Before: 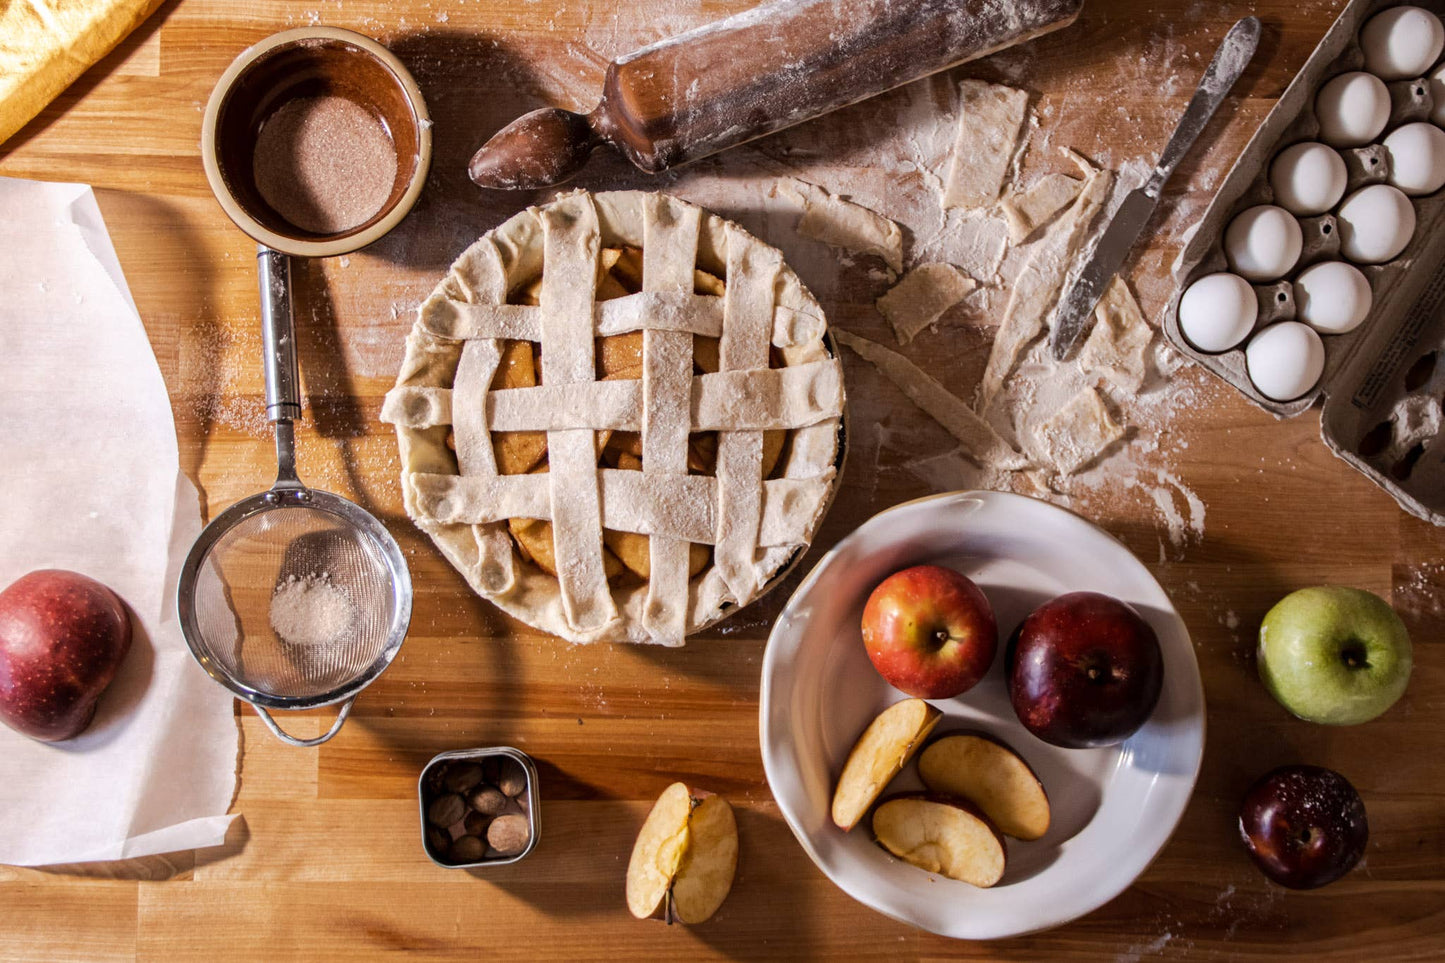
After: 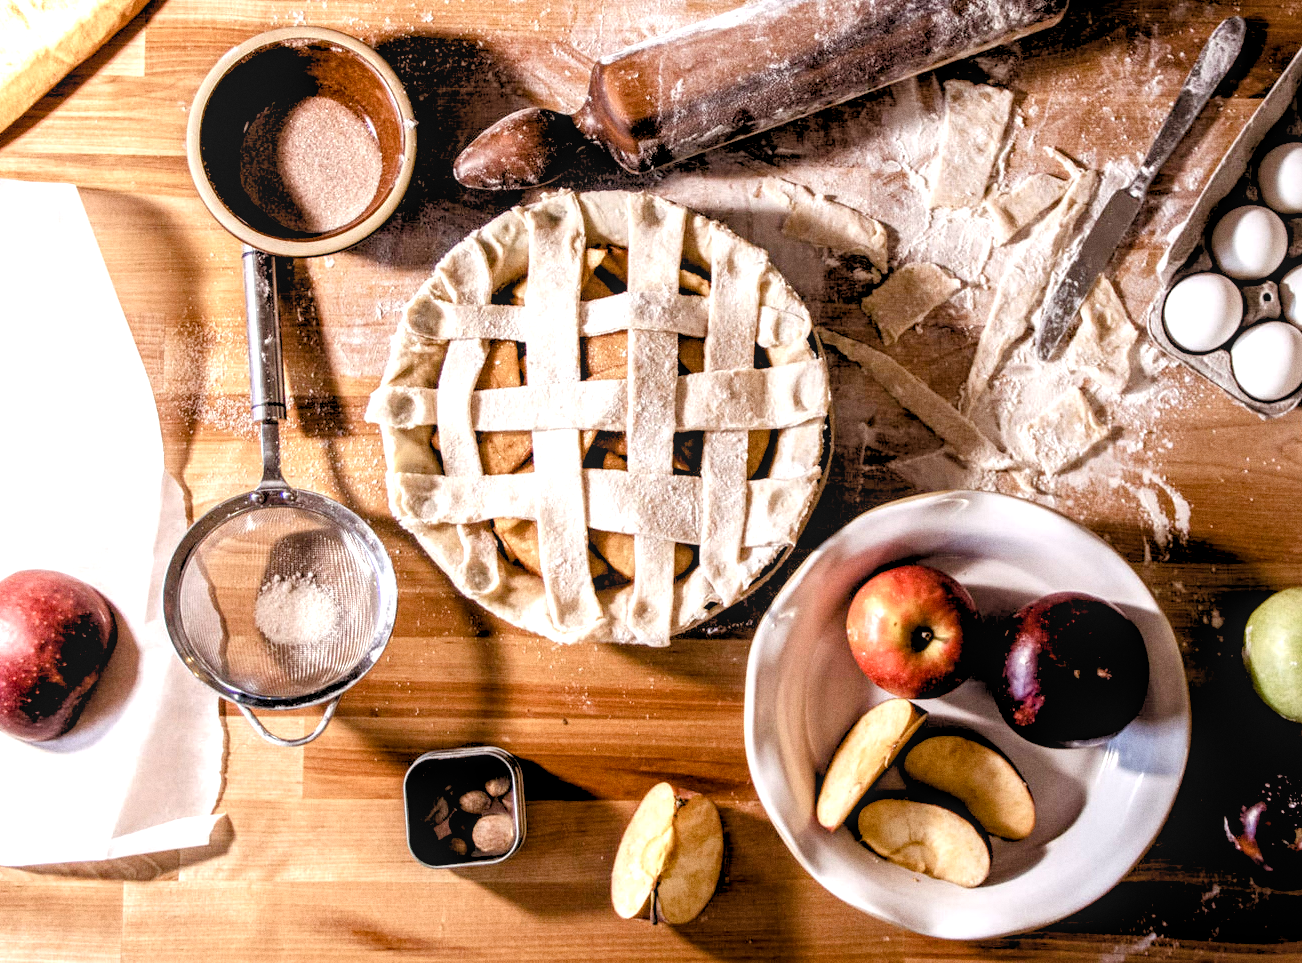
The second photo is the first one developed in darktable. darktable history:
crop and rotate: left 1.088%, right 8.807%
color balance rgb: perceptual saturation grading › global saturation 20%, perceptual saturation grading › highlights -50%, perceptual saturation grading › shadows 30%
exposure: black level correction 0, exposure 0.7 EV, compensate exposure bias true, compensate highlight preservation false
contrast equalizer: octaves 7, y [[0.6 ×6], [0.55 ×6], [0 ×6], [0 ×6], [0 ×6]], mix -0.2
rgb levels: levels [[0.029, 0.461, 0.922], [0, 0.5, 1], [0, 0.5, 1]]
color zones: curves: ch0 [(0.25, 0.5) (0.428, 0.473) (0.75, 0.5)]; ch1 [(0.243, 0.479) (0.398, 0.452) (0.75, 0.5)]
local contrast: on, module defaults
grain: coarseness 0.09 ISO
